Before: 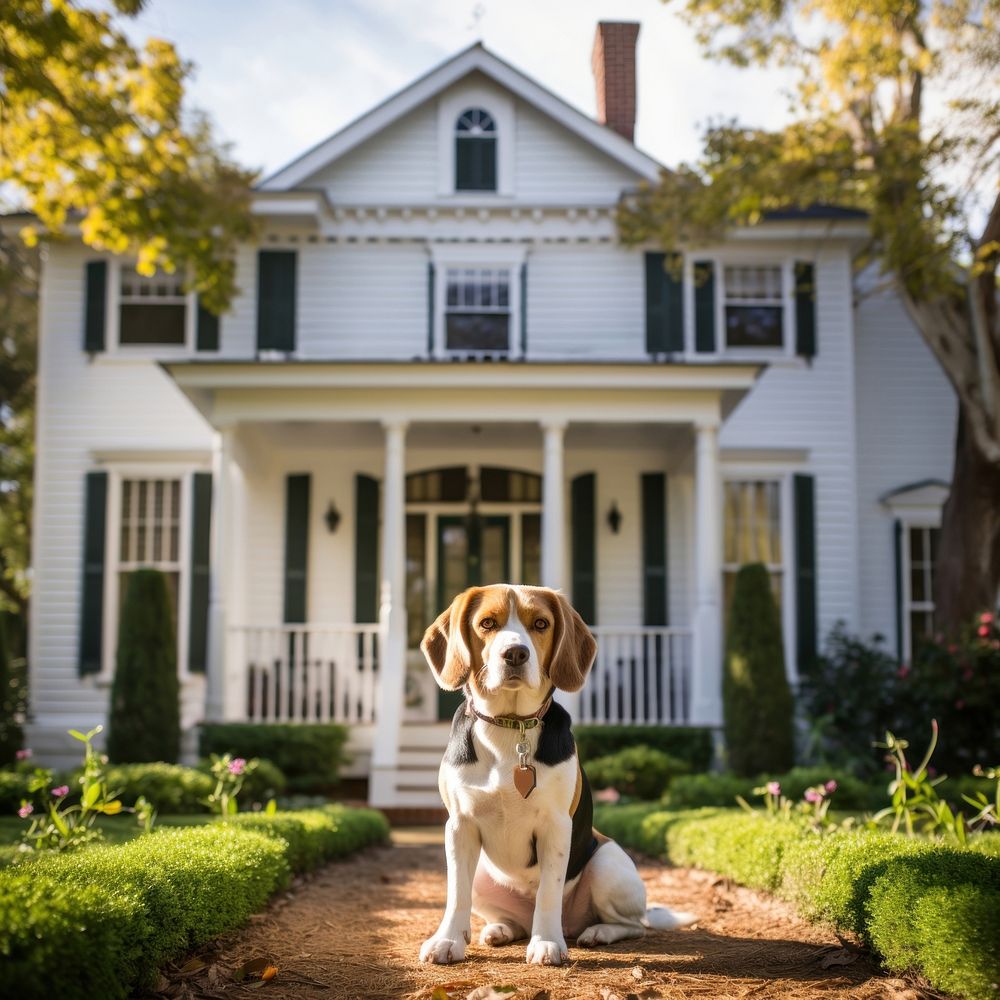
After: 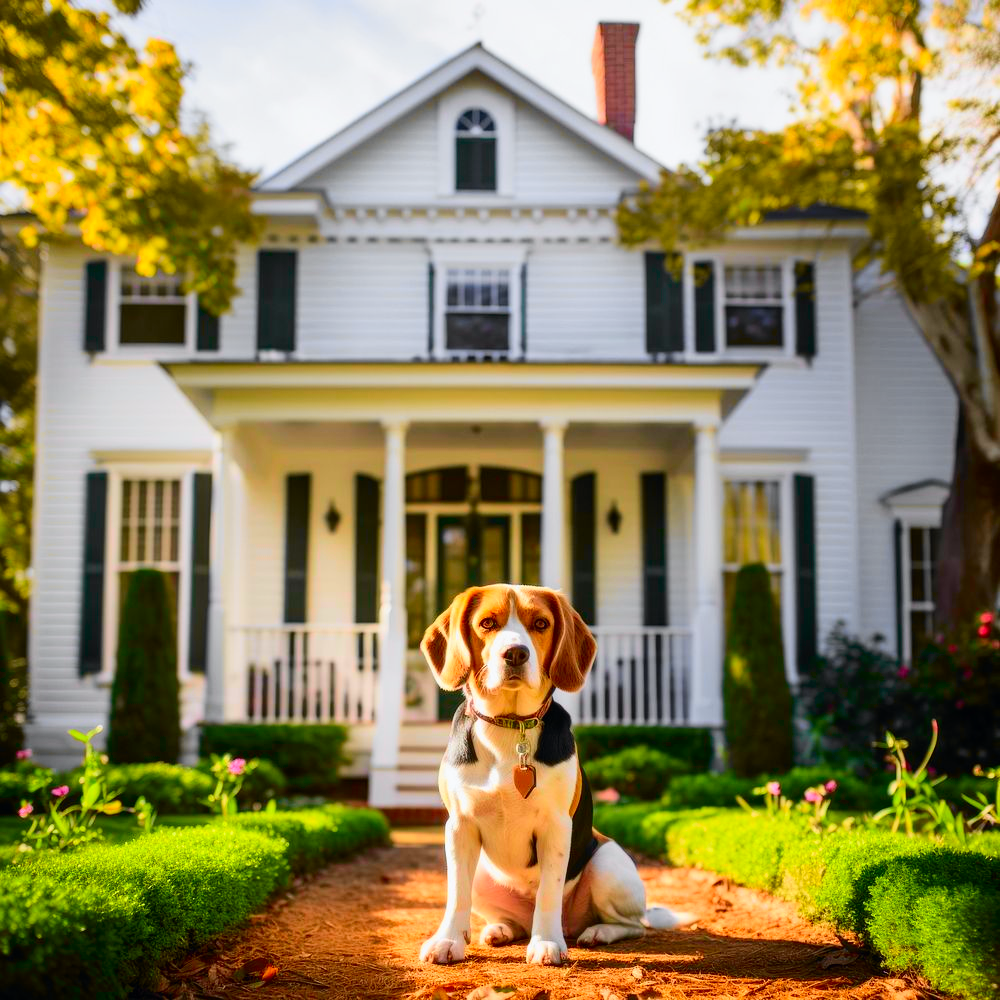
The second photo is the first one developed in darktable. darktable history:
tone curve: curves: ch0 [(0, 0) (0.071, 0.047) (0.266, 0.26) (0.491, 0.552) (0.753, 0.818) (1, 0.983)]; ch1 [(0, 0) (0.346, 0.307) (0.408, 0.369) (0.463, 0.443) (0.482, 0.493) (0.502, 0.5) (0.517, 0.518) (0.546, 0.576) (0.588, 0.643) (0.651, 0.709) (1, 1)]; ch2 [(0, 0) (0.346, 0.34) (0.434, 0.46) (0.485, 0.494) (0.5, 0.494) (0.517, 0.503) (0.535, 0.545) (0.583, 0.624) (0.625, 0.678) (1, 1)], color space Lab, independent channels, preserve colors none
contrast brightness saturation: saturation 0.515
